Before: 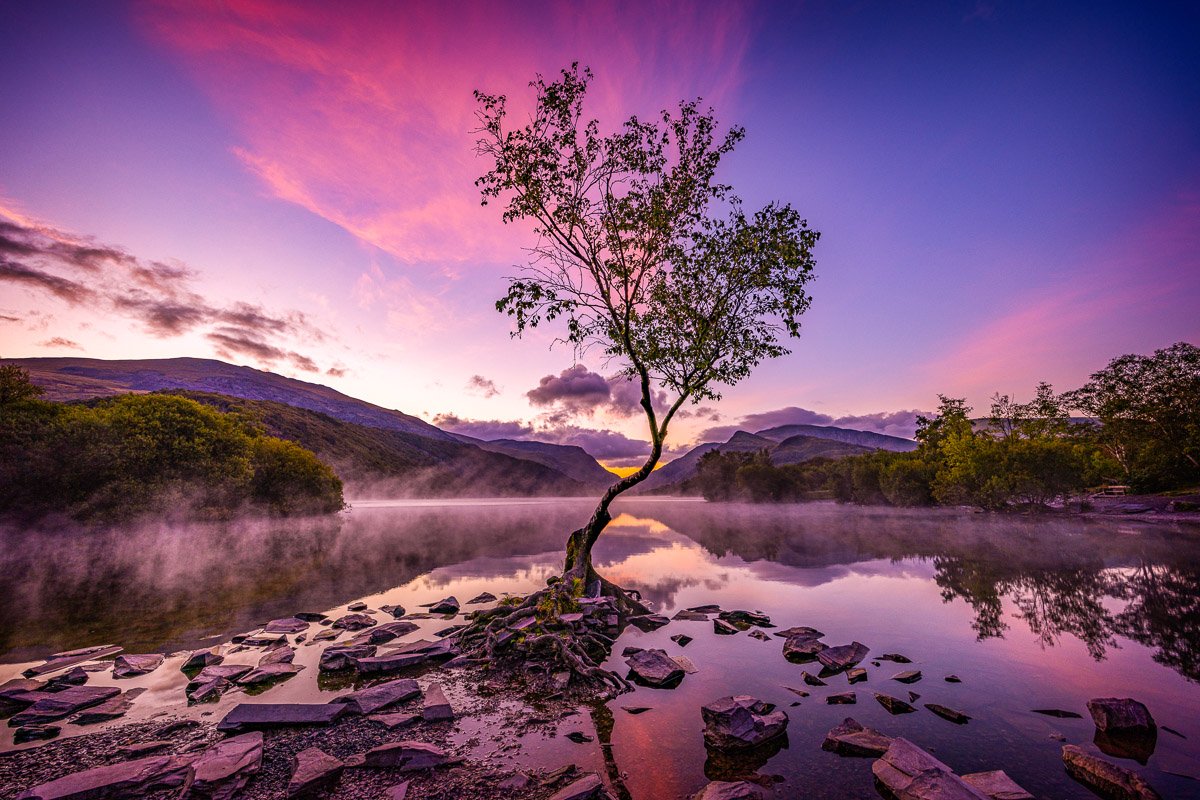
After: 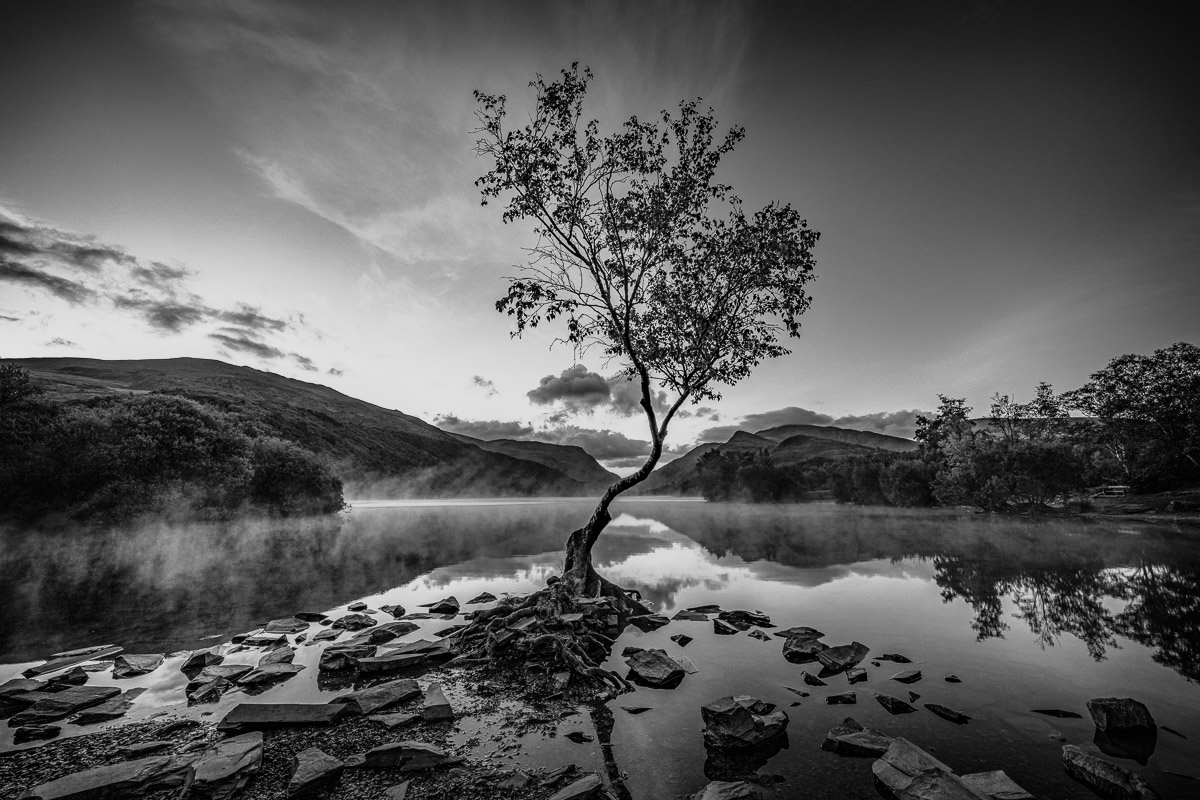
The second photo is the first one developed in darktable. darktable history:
monochrome: a 26.22, b 42.67, size 0.8
tone curve: curves: ch0 [(0, 0) (0.105, 0.068) (0.195, 0.162) (0.283, 0.283) (0.384, 0.404) (0.485, 0.531) (0.638, 0.681) (0.795, 0.879) (1, 0.977)]; ch1 [(0, 0) (0.161, 0.092) (0.35, 0.33) (0.379, 0.401) (0.456, 0.469) (0.504, 0.498) (0.53, 0.532) (0.58, 0.619) (0.635, 0.671) (1, 1)]; ch2 [(0, 0) (0.371, 0.362) (0.437, 0.437) (0.483, 0.484) (0.53, 0.515) (0.56, 0.58) (0.622, 0.606) (1, 1)], color space Lab, independent channels, preserve colors none
